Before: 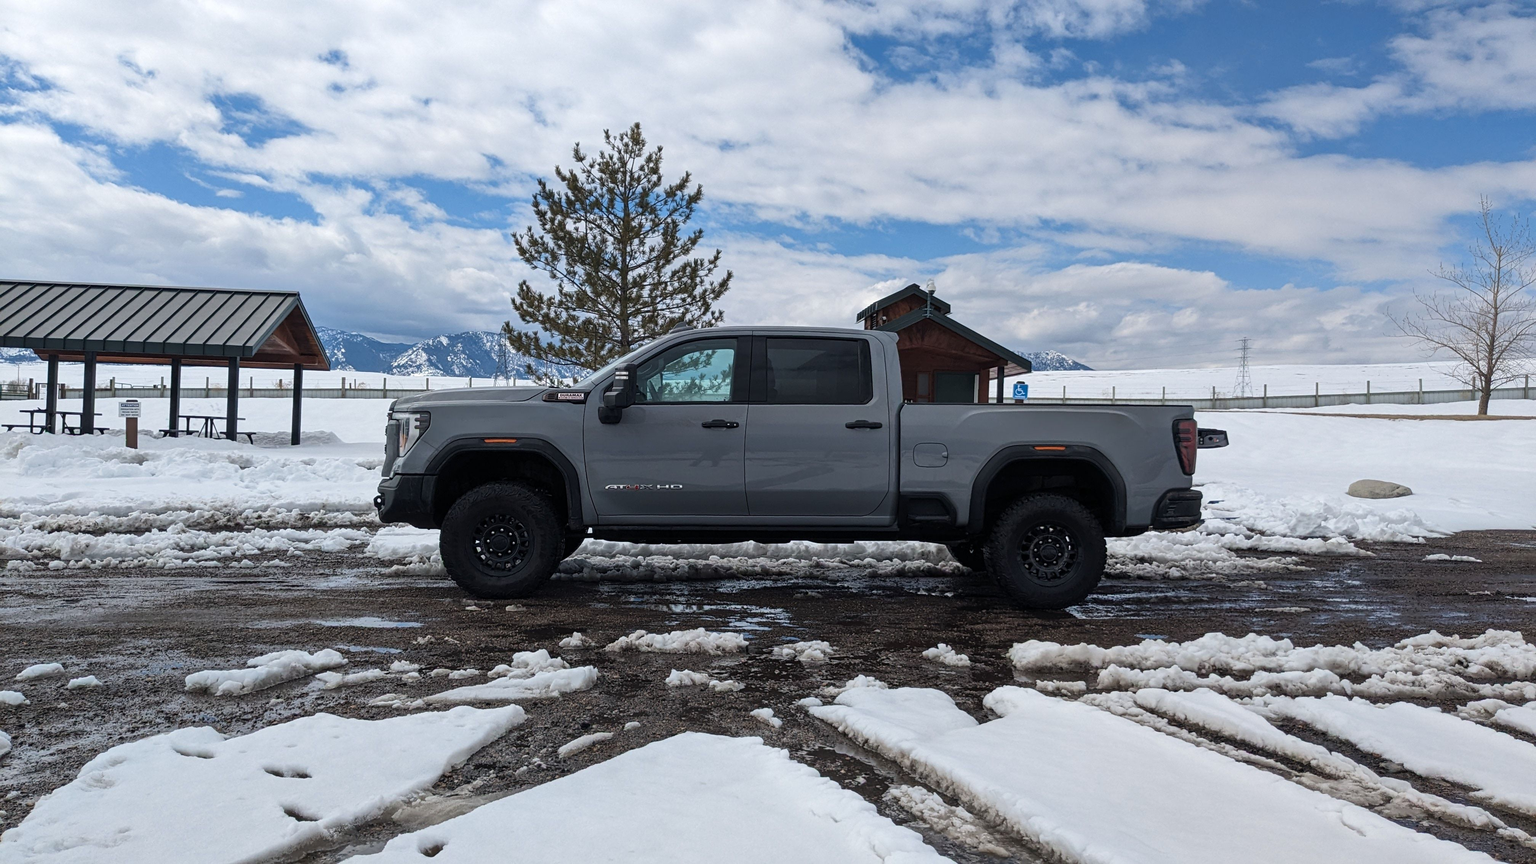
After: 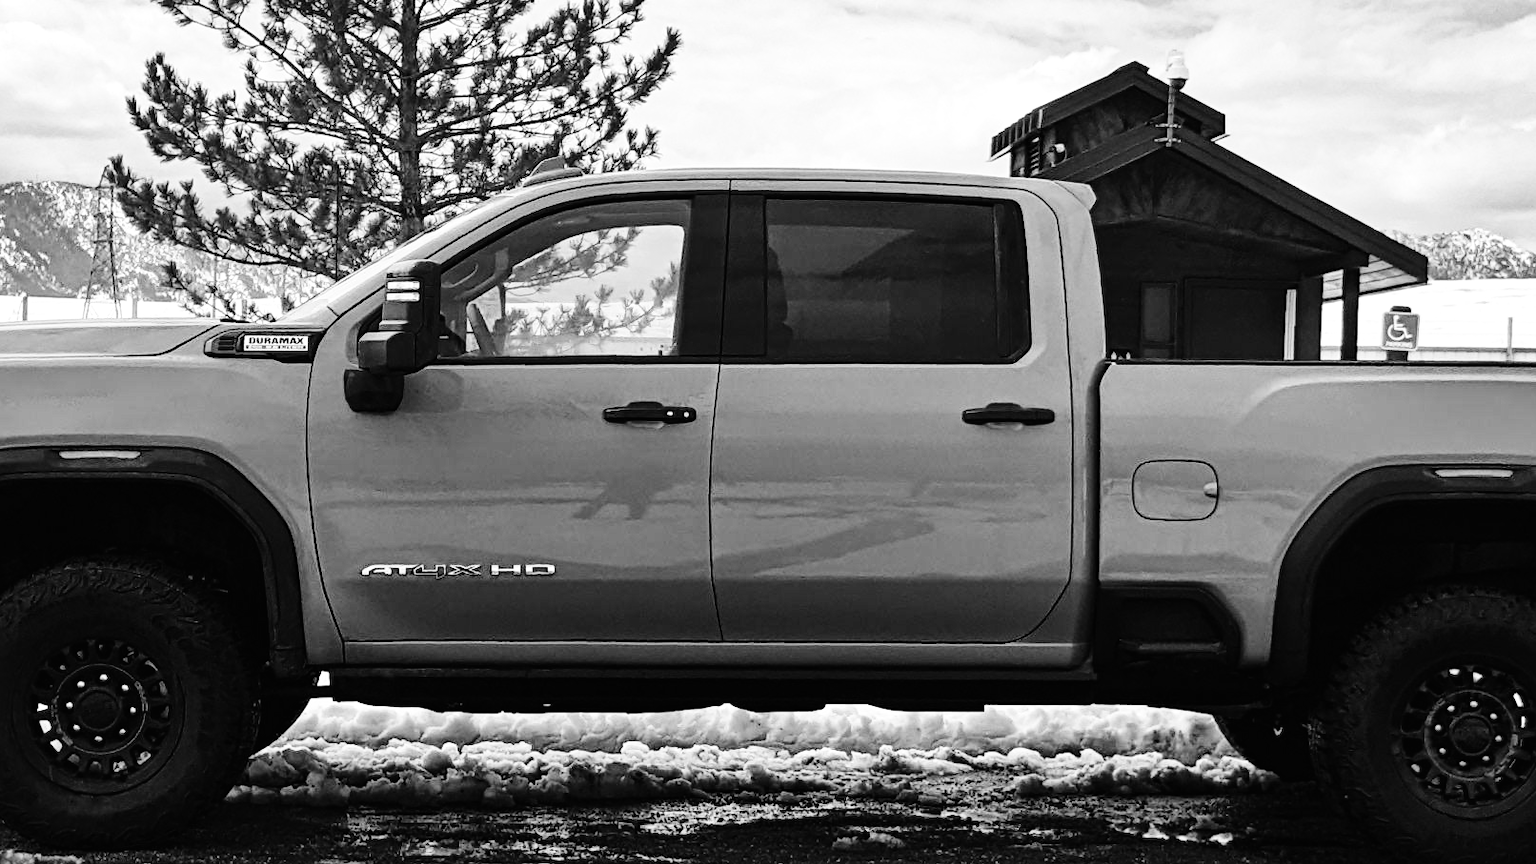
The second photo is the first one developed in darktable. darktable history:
contrast brightness saturation: contrast 0.07, brightness 0.08, saturation 0.18
crop: left 30%, top 30%, right 30%, bottom 30%
monochrome: a 16.01, b -2.65, highlights 0.52
base curve: curves: ch0 [(0, 0) (0, 0) (0.002, 0.001) (0.008, 0.003) (0.019, 0.011) (0.037, 0.037) (0.064, 0.11) (0.102, 0.232) (0.152, 0.379) (0.216, 0.524) (0.296, 0.665) (0.394, 0.789) (0.512, 0.881) (0.651, 0.945) (0.813, 0.986) (1, 1)], preserve colors none
color balance rgb: perceptual saturation grading › global saturation 20%, global vibrance 10%
shadows and highlights: shadows 12, white point adjustment 1.2, soften with gaussian
